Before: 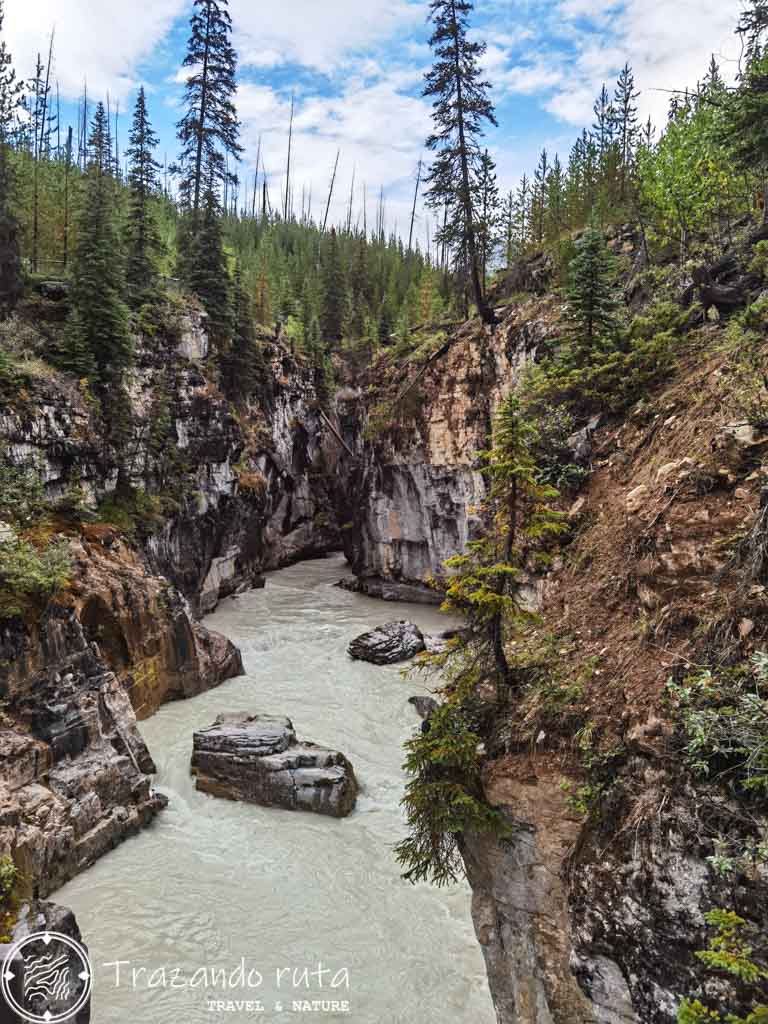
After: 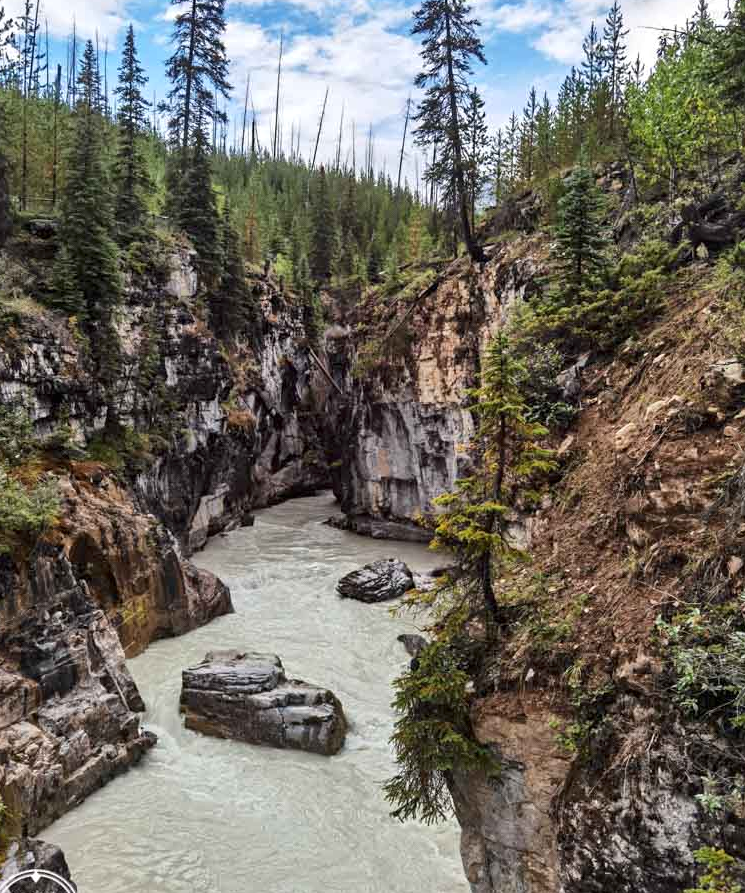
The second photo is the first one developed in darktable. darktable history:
local contrast: mode bilateral grid, contrast 20, coarseness 50, detail 132%, midtone range 0.2
crop: left 1.507%, top 6.147%, right 1.379%, bottom 6.637%
